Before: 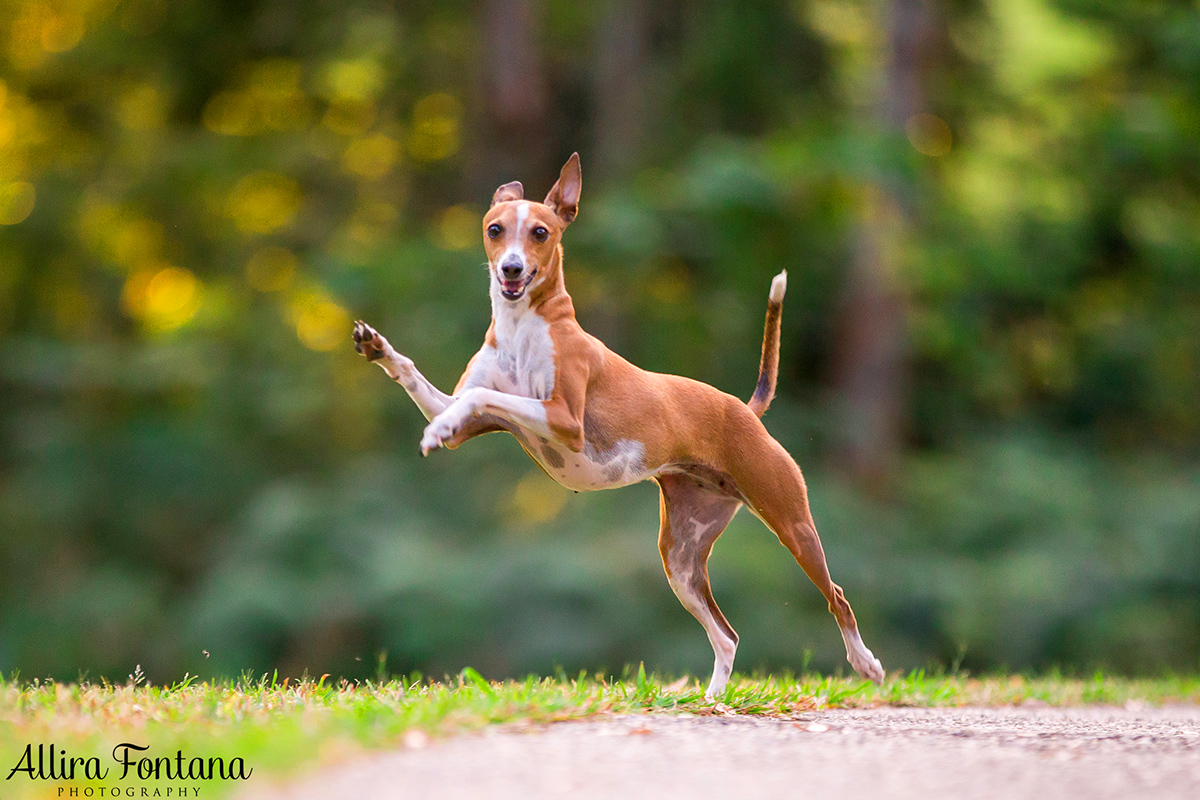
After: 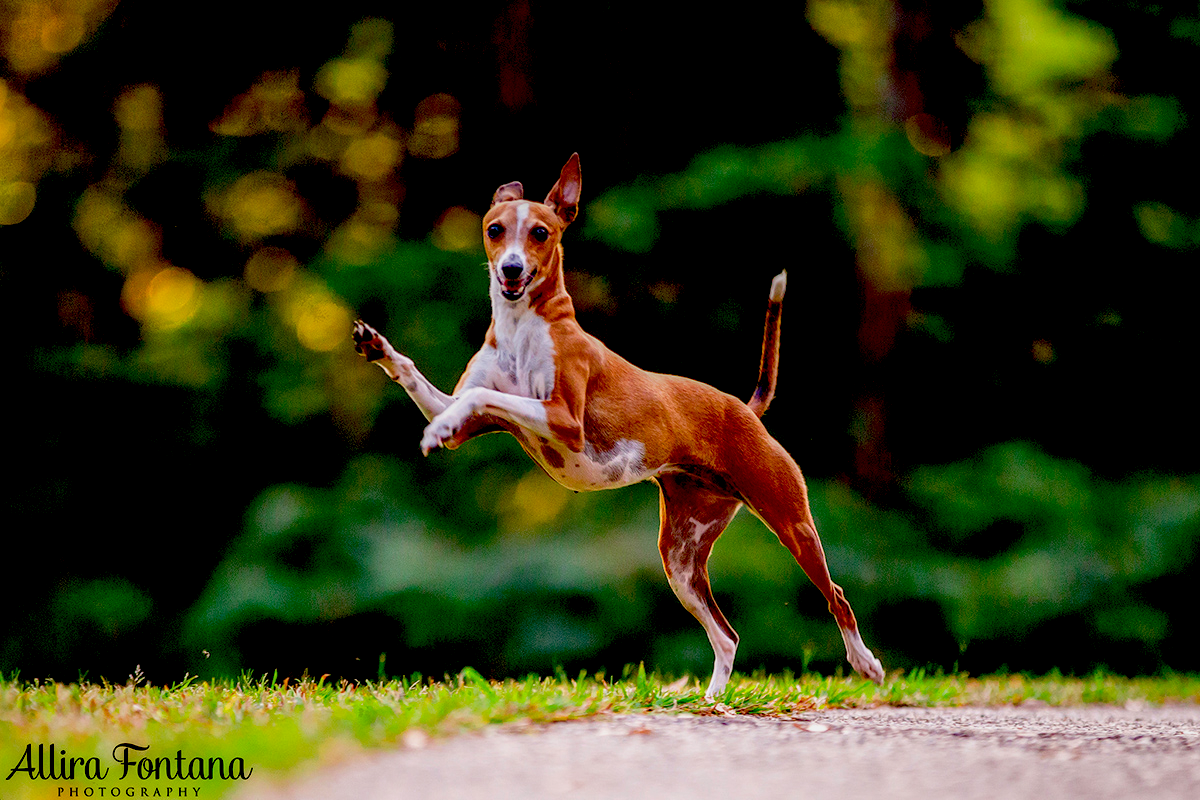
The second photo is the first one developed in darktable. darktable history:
exposure: black level correction 0.1, exposure -0.092 EV, compensate highlight preservation false
local contrast: on, module defaults
